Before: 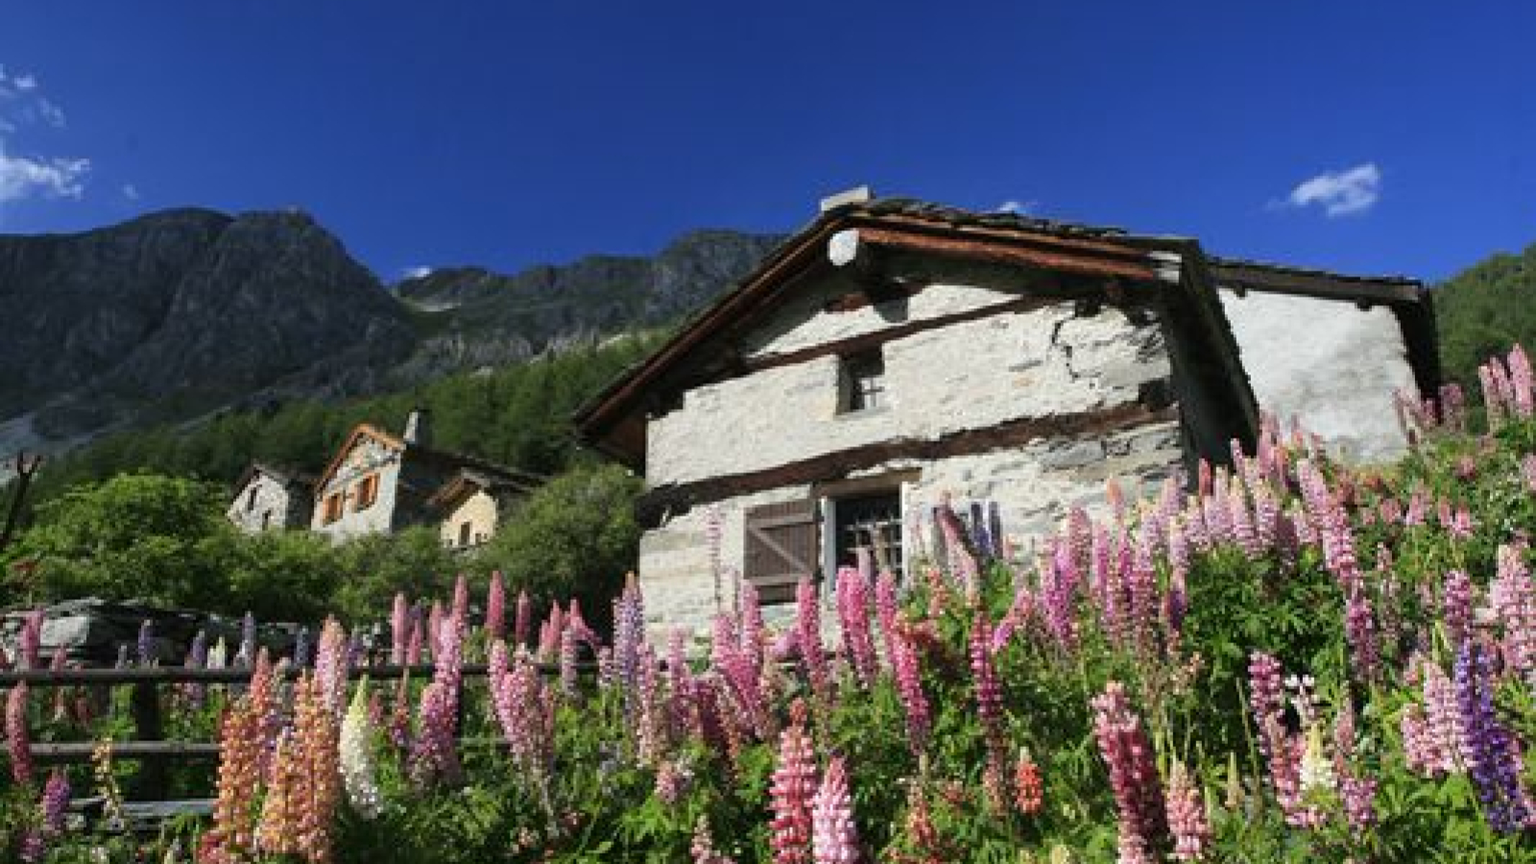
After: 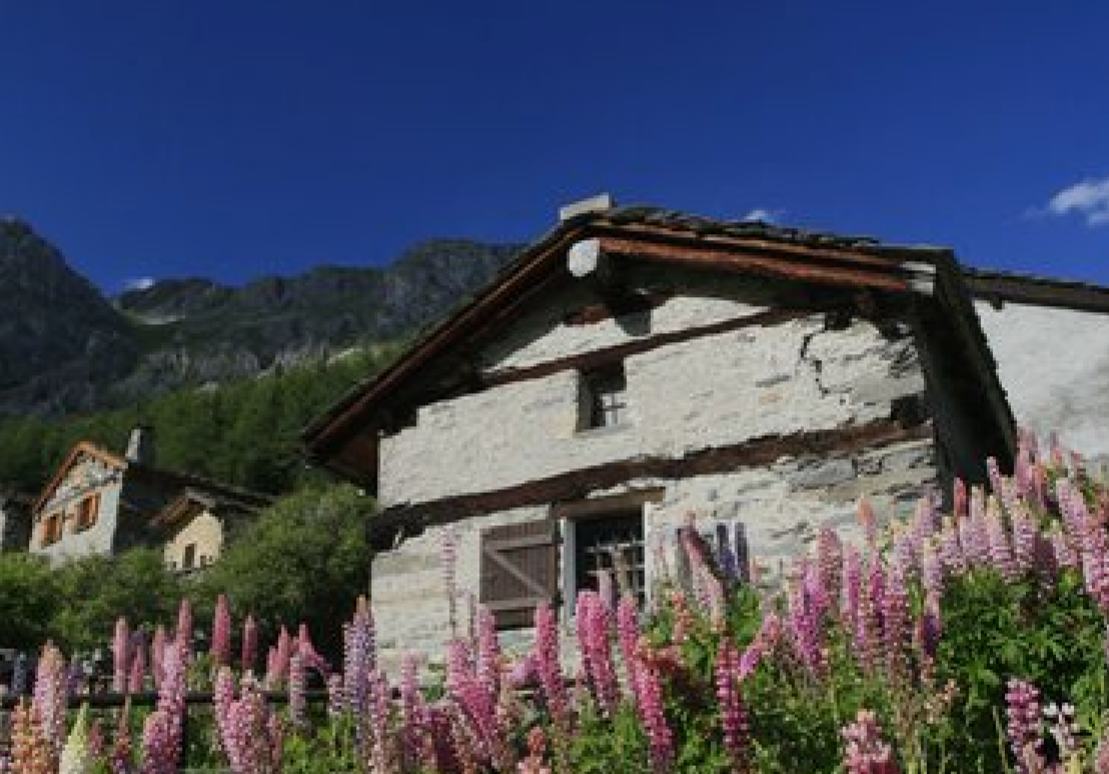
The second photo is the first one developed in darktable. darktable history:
crop: left 18.479%, right 12.2%, bottom 13.971%
exposure: exposure -0.492 EV, compensate highlight preservation false
